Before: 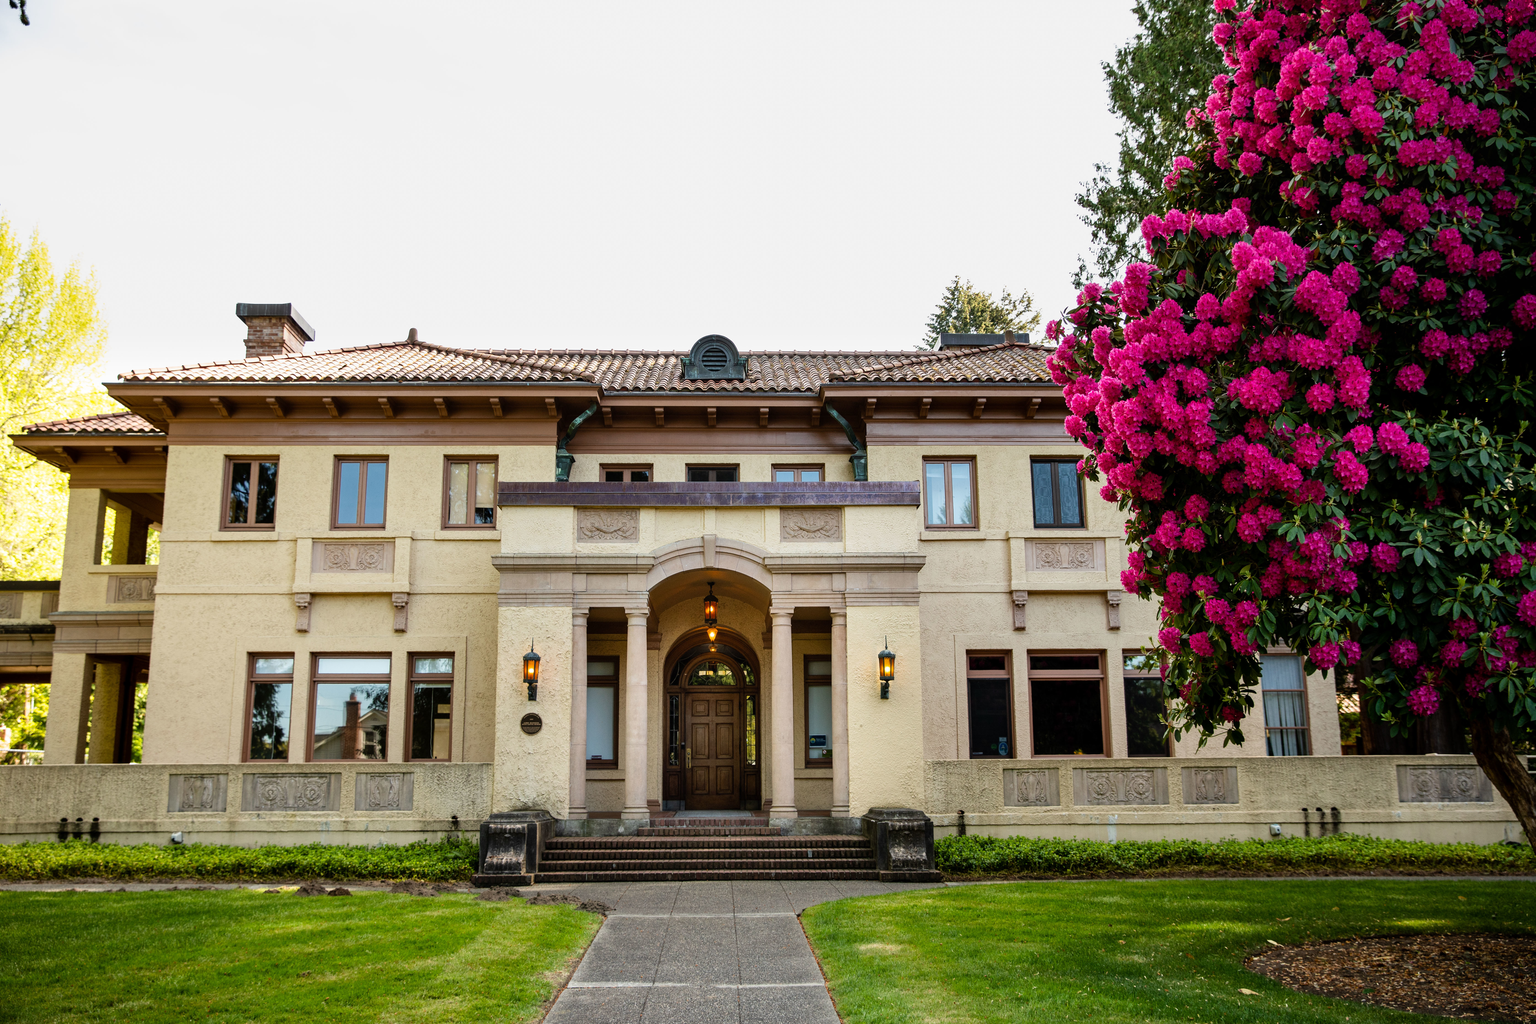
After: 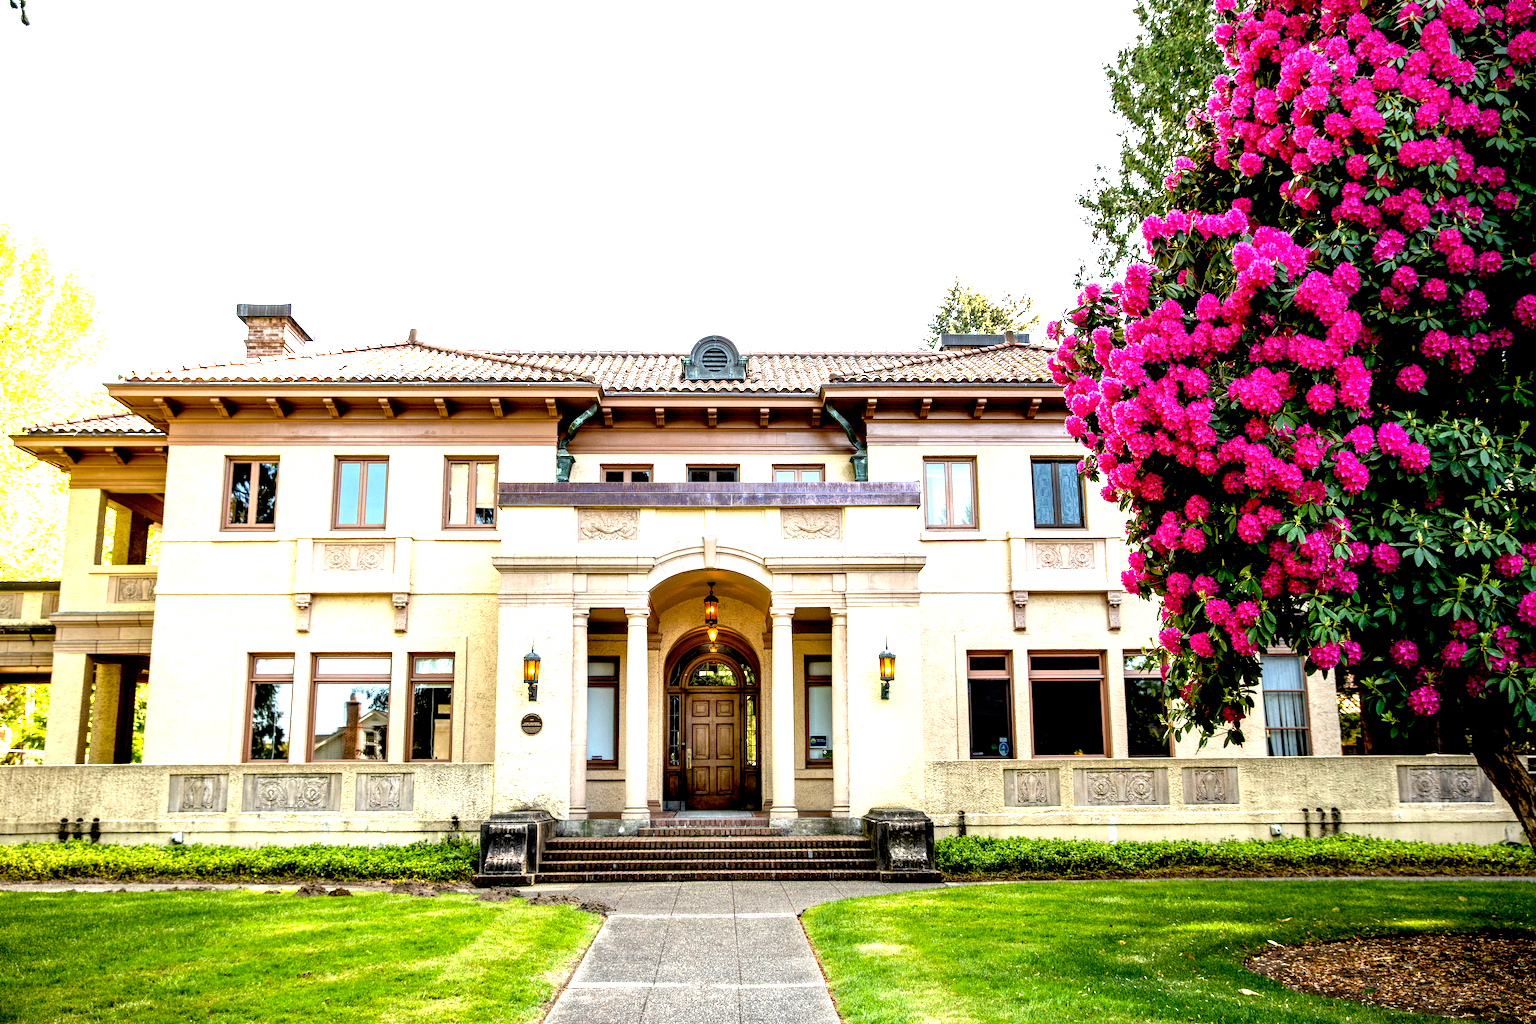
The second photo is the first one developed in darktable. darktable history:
local contrast: detail 130%
exposure: black level correction 0.009, exposure 1.425 EV, compensate highlight preservation false
